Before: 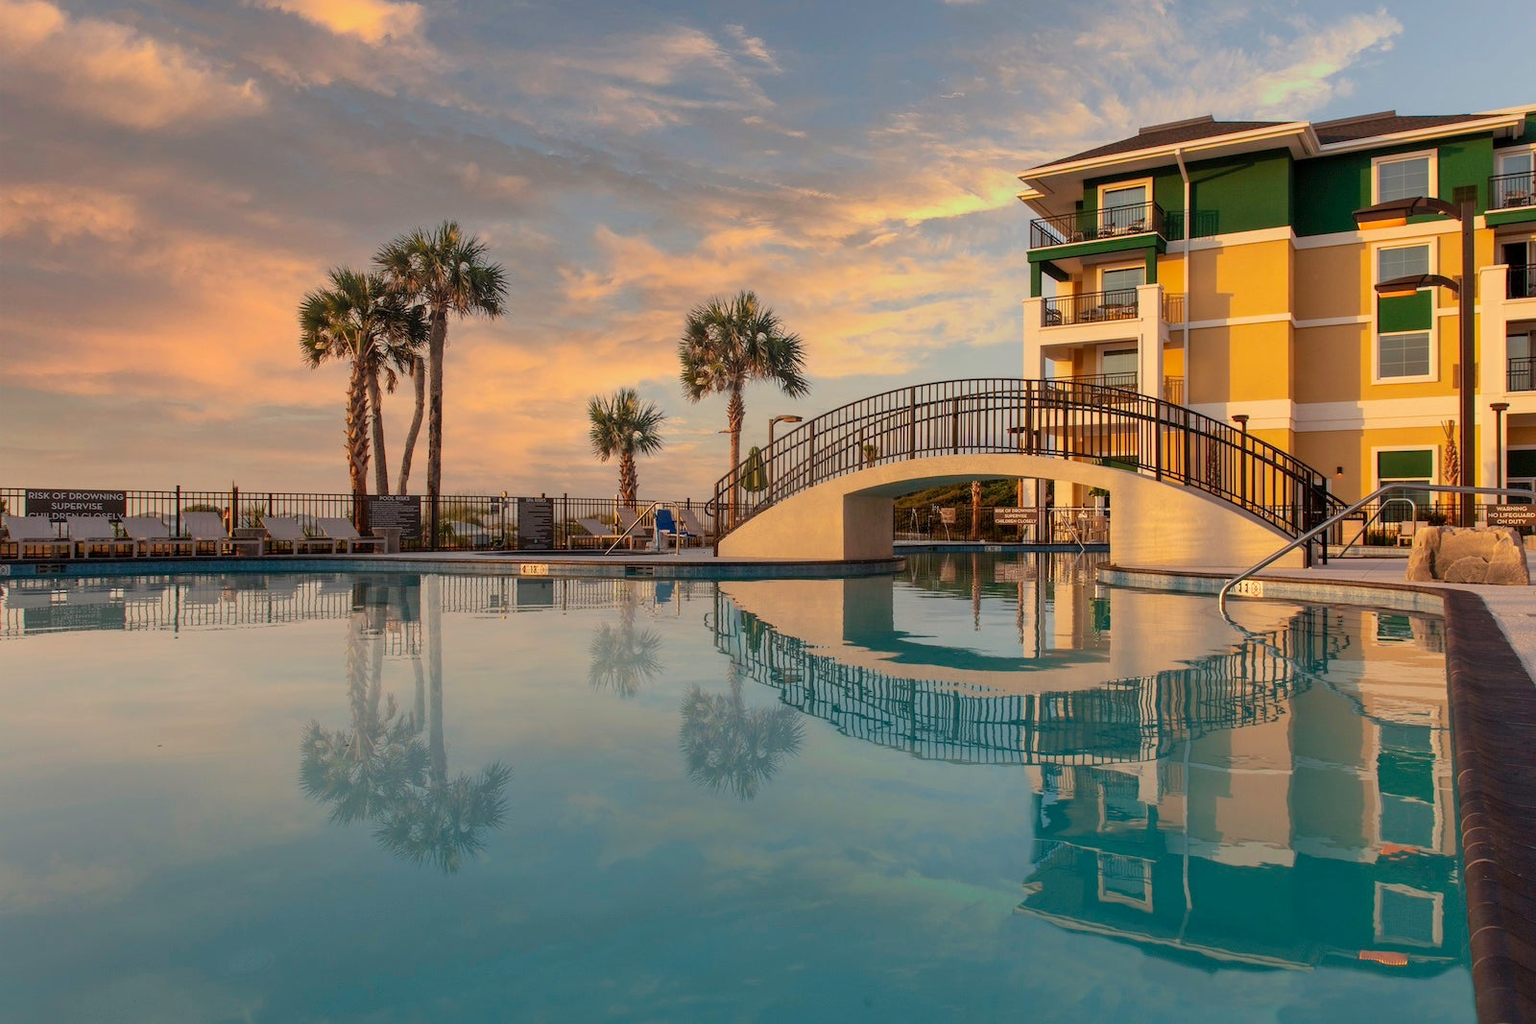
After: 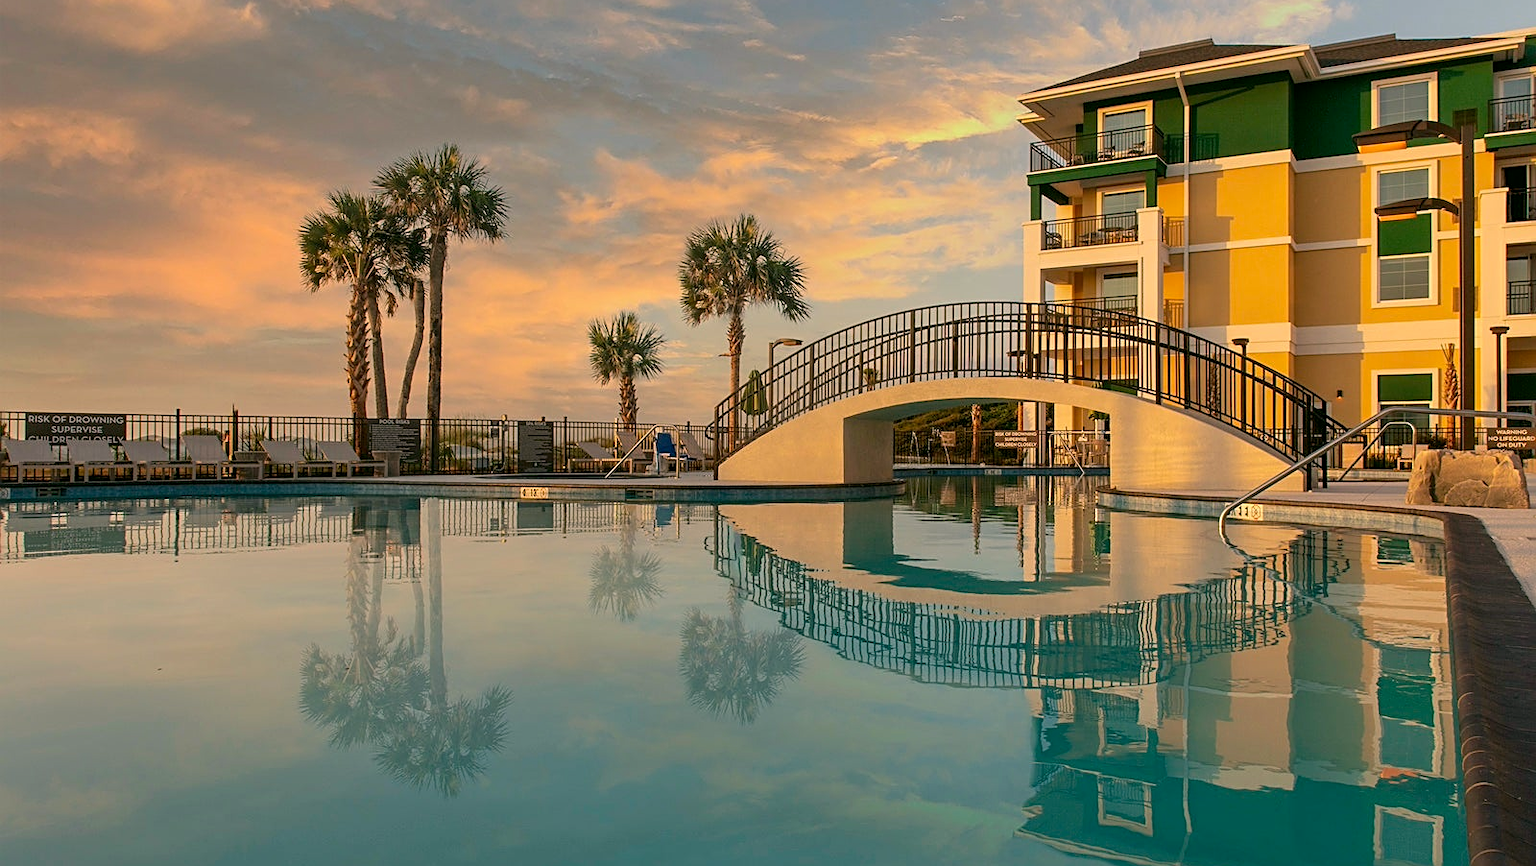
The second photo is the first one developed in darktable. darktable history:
color correction: highlights a* 4.28, highlights b* 4.94, shadows a* -7.38, shadows b* 4.77
sharpen: on, module defaults
crop: top 7.561%, bottom 7.588%
